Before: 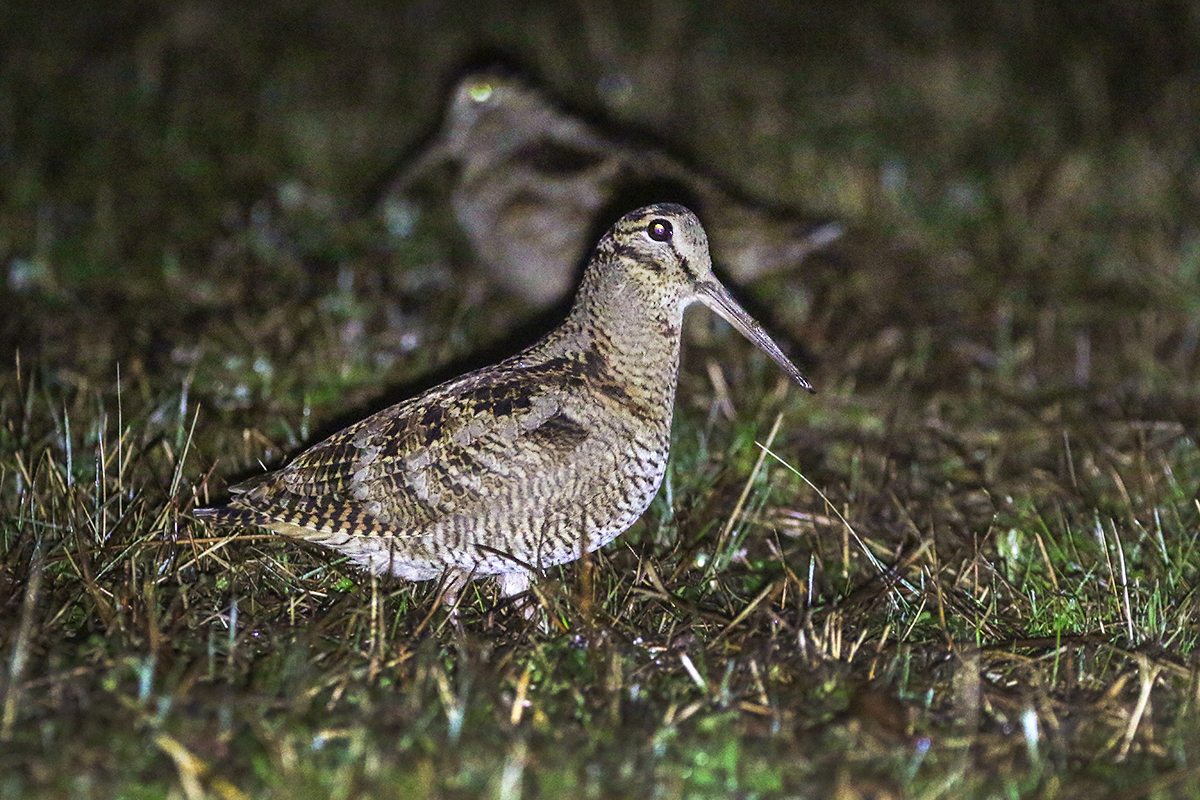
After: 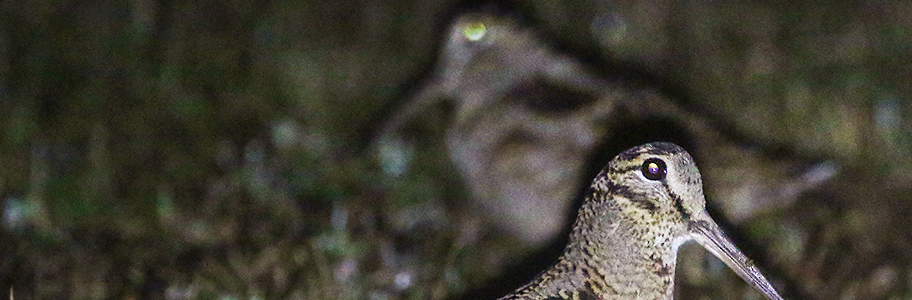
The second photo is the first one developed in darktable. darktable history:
tone equalizer: on, module defaults
crop: left 0.52%, top 7.645%, right 23.402%, bottom 54.817%
